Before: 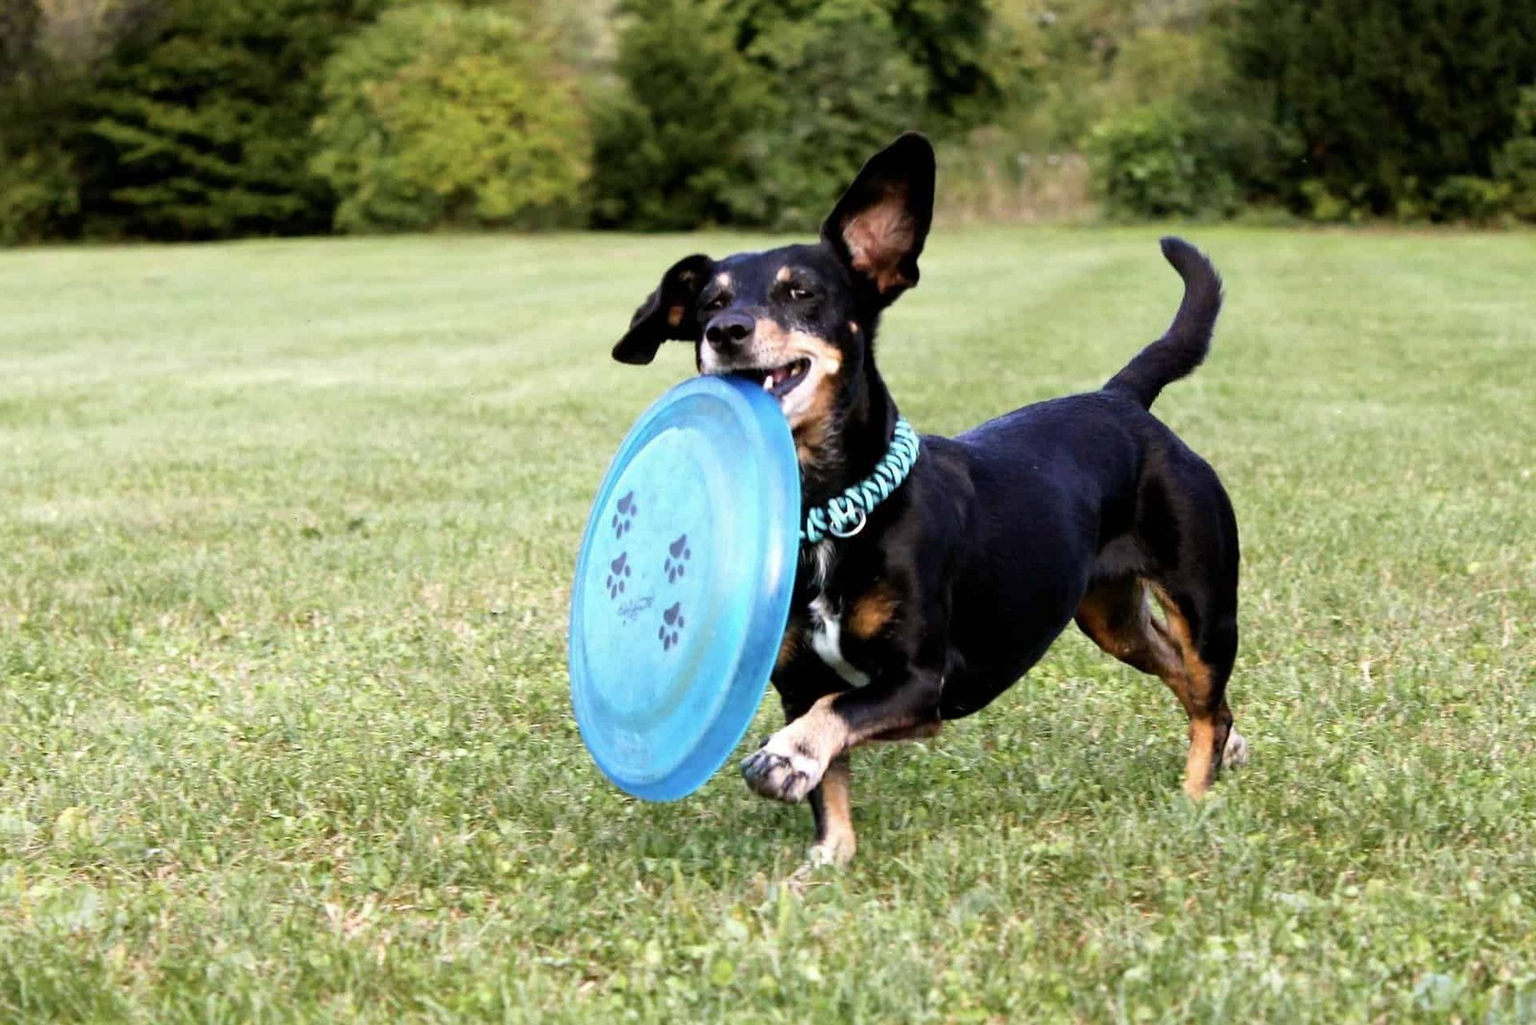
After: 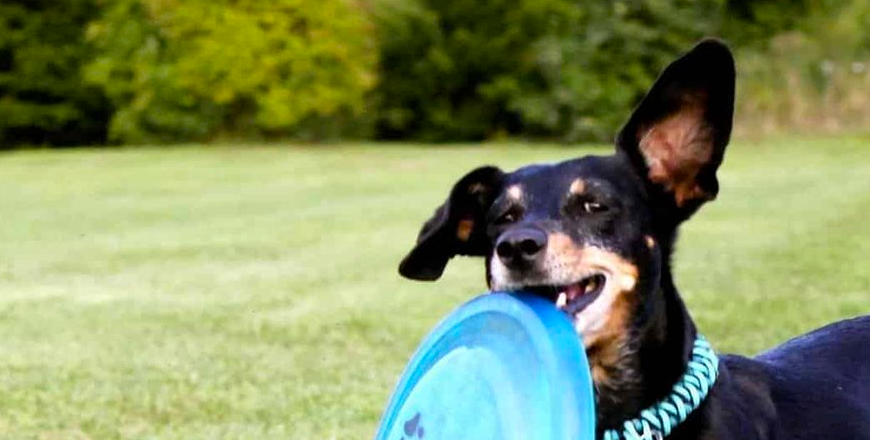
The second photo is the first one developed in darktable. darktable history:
crop: left 14.946%, top 9.293%, right 30.613%, bottom 49.183%
color balance rgb: perceptual saturation grading › global saturation 31.11%
